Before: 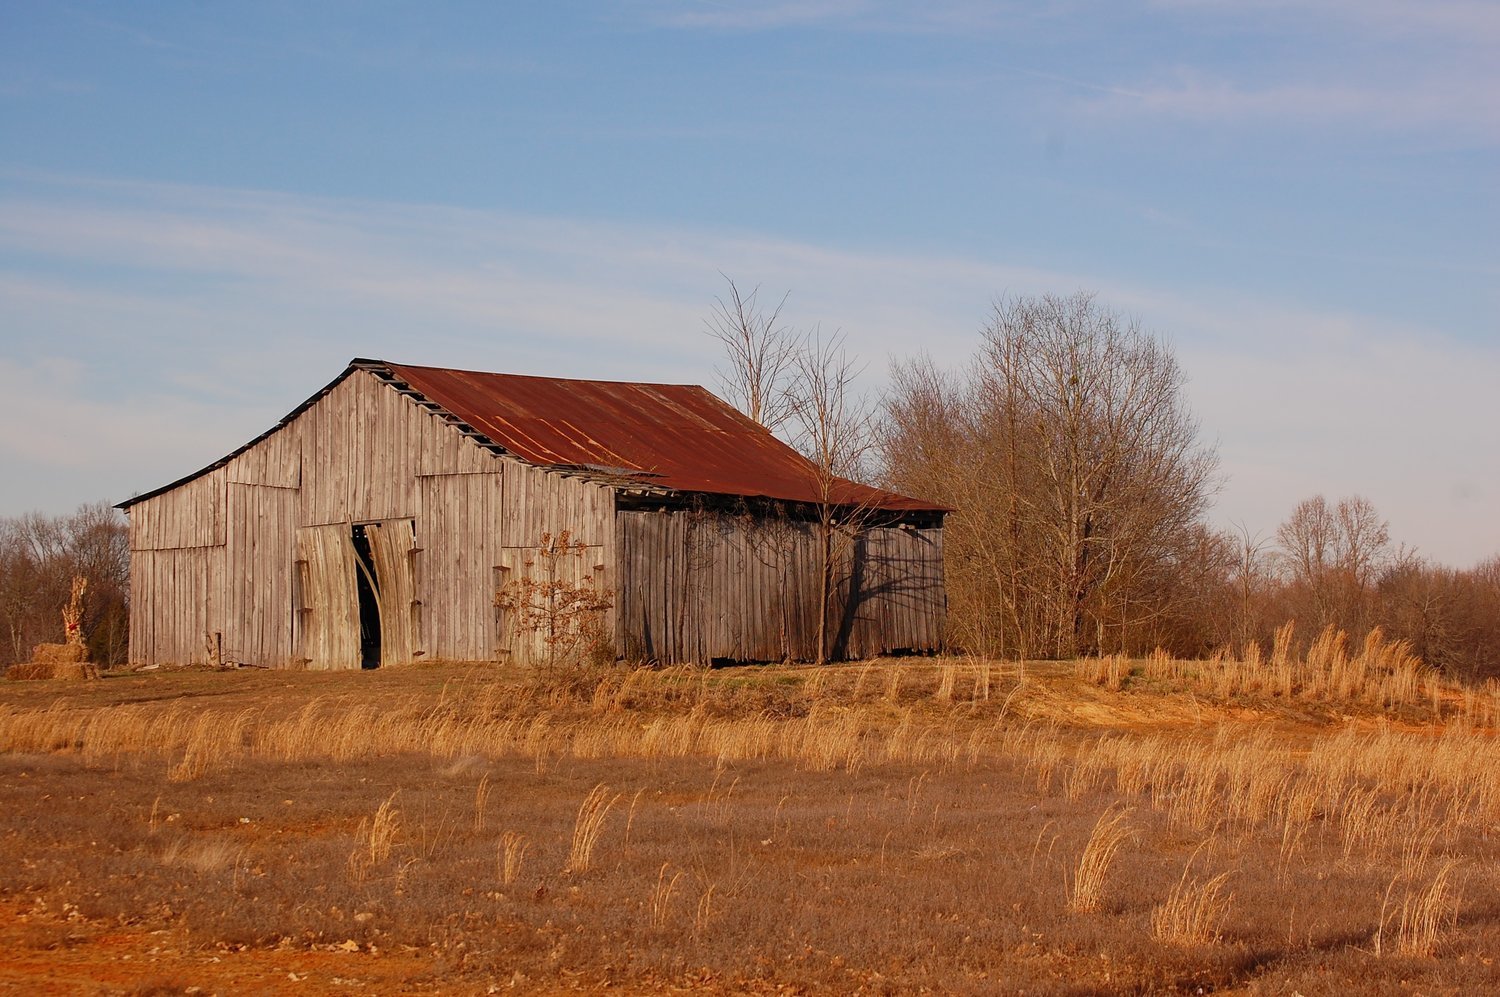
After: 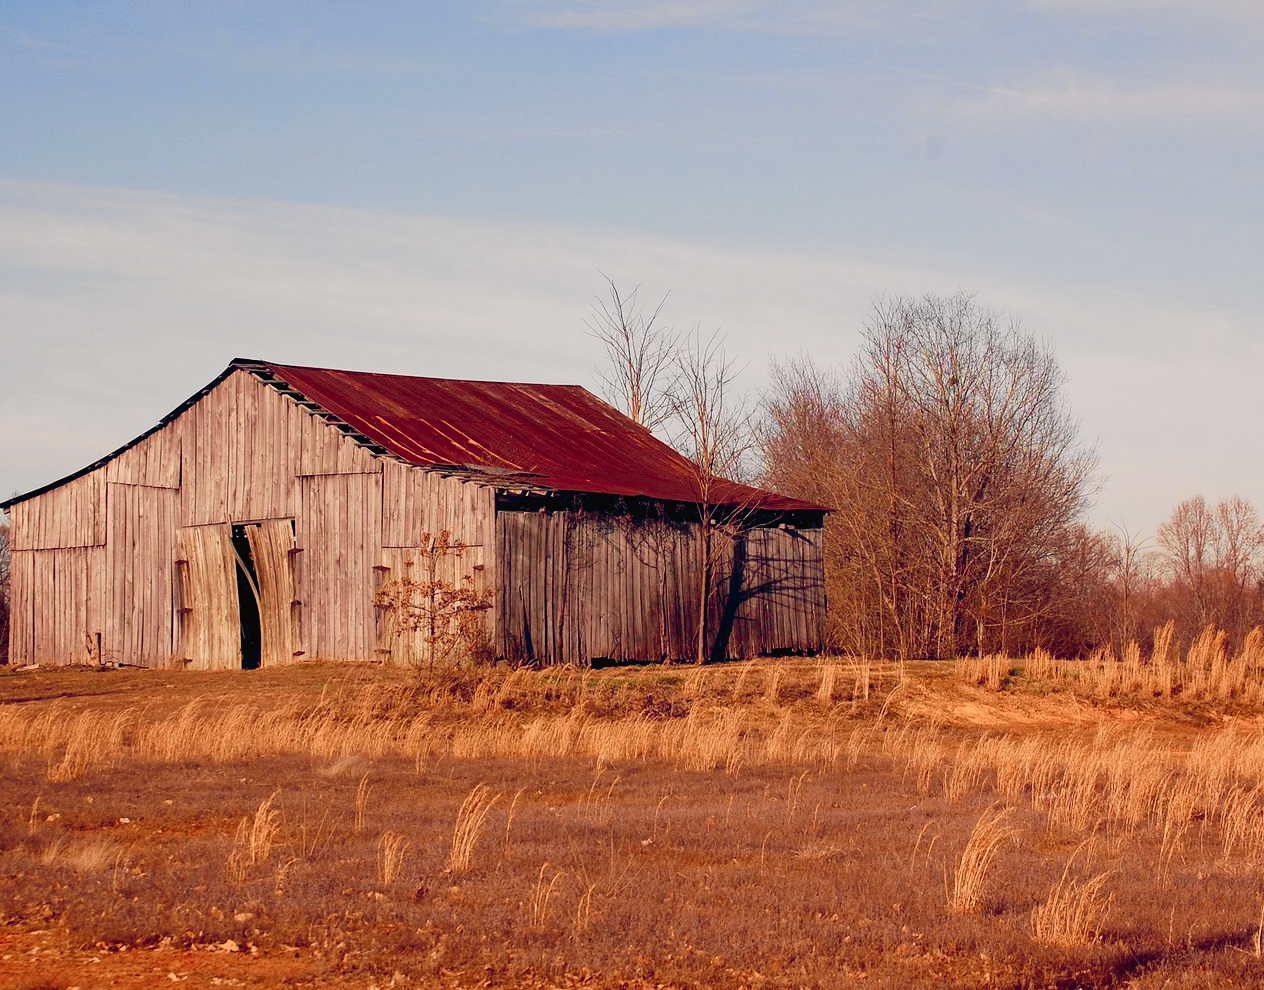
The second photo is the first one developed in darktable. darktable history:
color balance rgb: highlights gain › chroma 2.94%, highlights gain › hue 60.57°, global offset › chroma 0.25%, global offset › hue 256.52°, perceptual saturation grading › global saturation 20%, perceptual saturation grading › highlights -50%, perceptual saturation grading › shadows 30%, contrast 15%
tone curve: curves: ch0 [(0, 0.019) (0.066, 0.043) (0.189, 0.182) (0.368, 0.407) (0.501, 0.564) (0.677, 0.729) (0.851, 0.861) (0.997, 0.959)]; ch1 [(0, 0) (0.187, 0.121) (0.388, 0.346) (0.437, 0.409) (0.474, 0.472) (0.499, 0.501) (0.514, 0.507) (0.548, 0.557) (0.653, 0.663) (0.812, 0.856) (1, 1)]; ch2 [(0, 0) (0.246, 0.214) (0.421, 0.427) (0.459, 0.484) (0.5, 0.504) (0.518, 0.516) (0.529, 0.548) (0.56, 0.576) (0.607, 0.63) (0.744, 0.734) (0.867, 0.821) (0.993, 0.889)], color space Lab, independent channels, preserve colors none
crop: left 8.026%, right 7.374%
